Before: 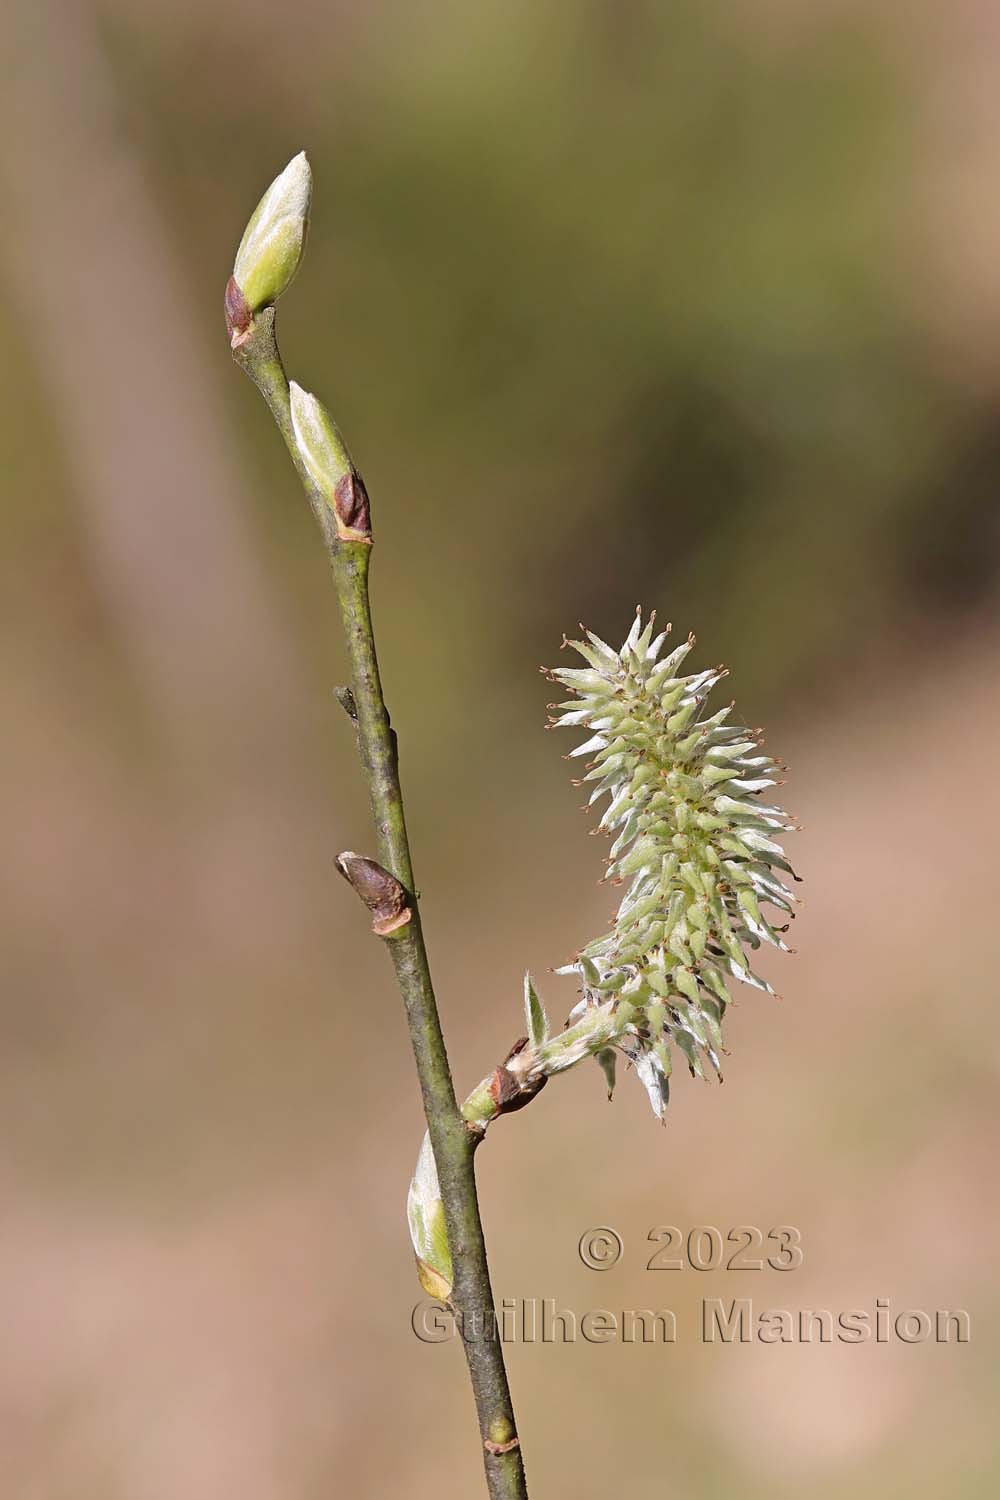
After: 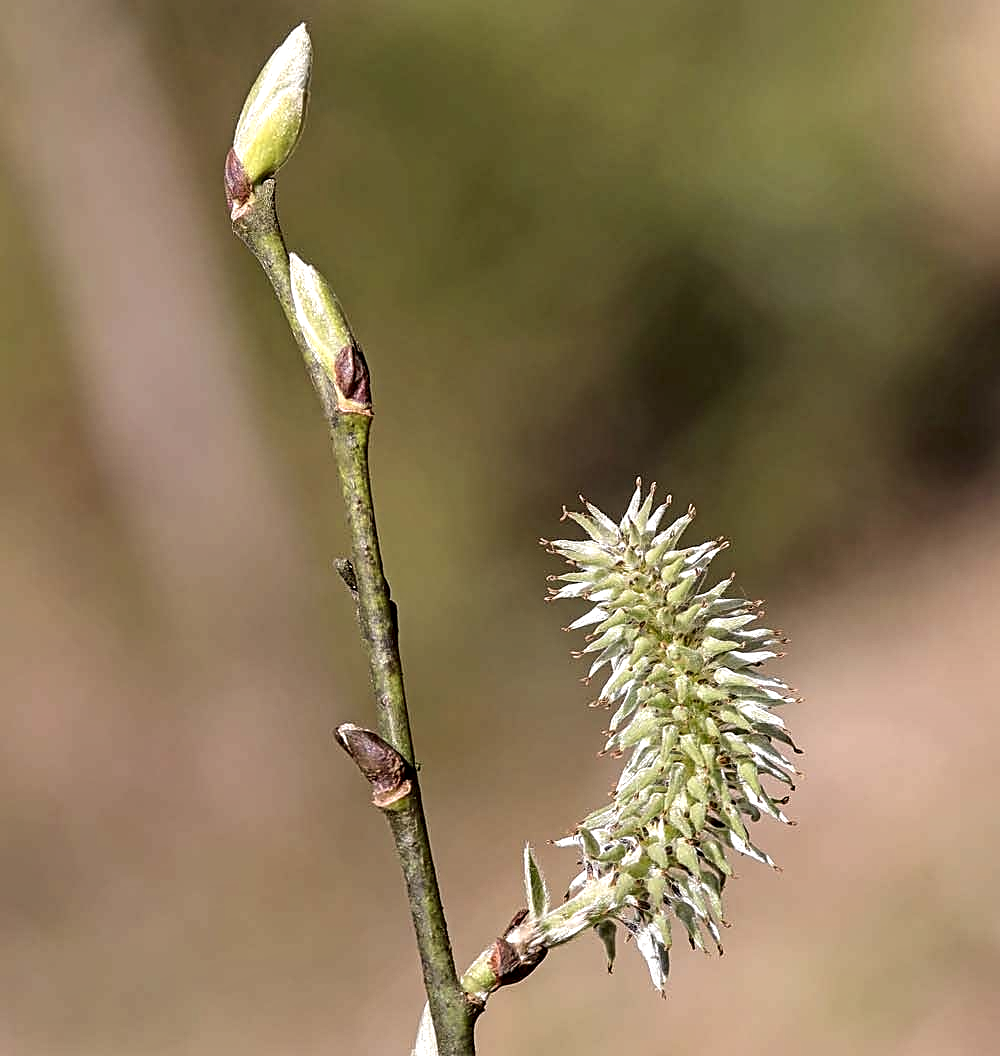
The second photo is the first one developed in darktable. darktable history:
crop and rotate: top 8.594%, bottom 20.957%
local contrast: highlights 65%, shadows 54%, detail 168%, midtone range 0.516
sharpen: on, module defaults
